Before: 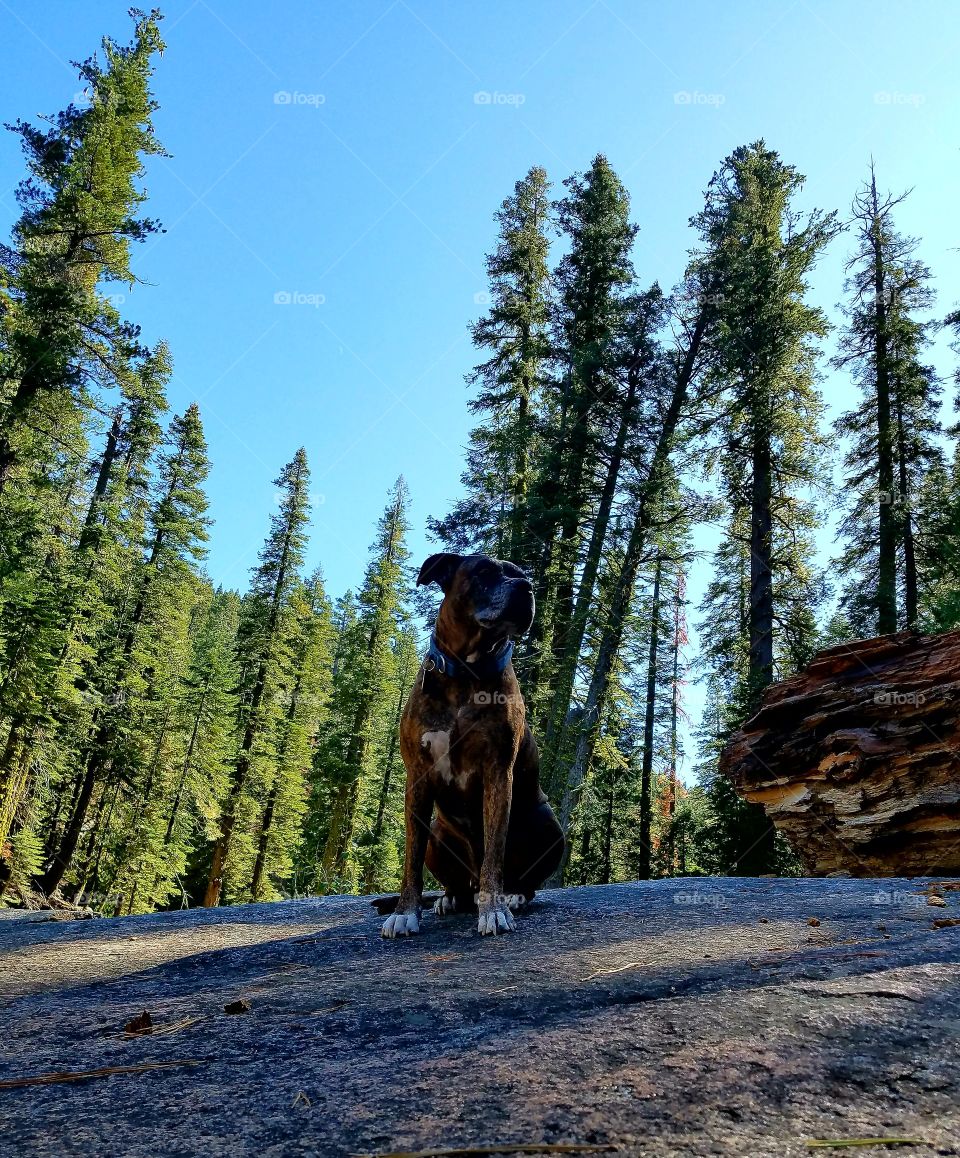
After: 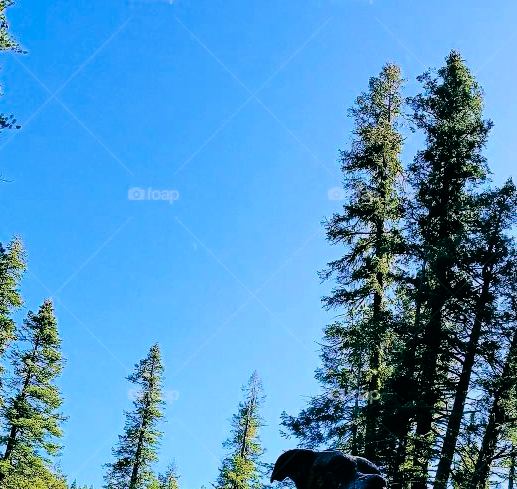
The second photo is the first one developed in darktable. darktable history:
crop: left 15.306%, top 9.065%, right 30.789%, bottom 48.638%
filmic rgb: black relative exposure -6.15 EV, white relative exposure 6.96 EV, hardness 2.23, color science v6 (2022)
color balance: lift [1.016, 0.983, 1, 1.017], gamma [0.78, 1.018, 1.043, 0.957], gain [0.786, 1.063, 0.937, 1.017], input saturation 118.26%, contrast 13.43%, contrast fulcrum 21.62%, output saturation 82.76%
exposure: black level correction 0, exposure 1.2 EV, compensate exposure bias true, compensate highlight preservation false
